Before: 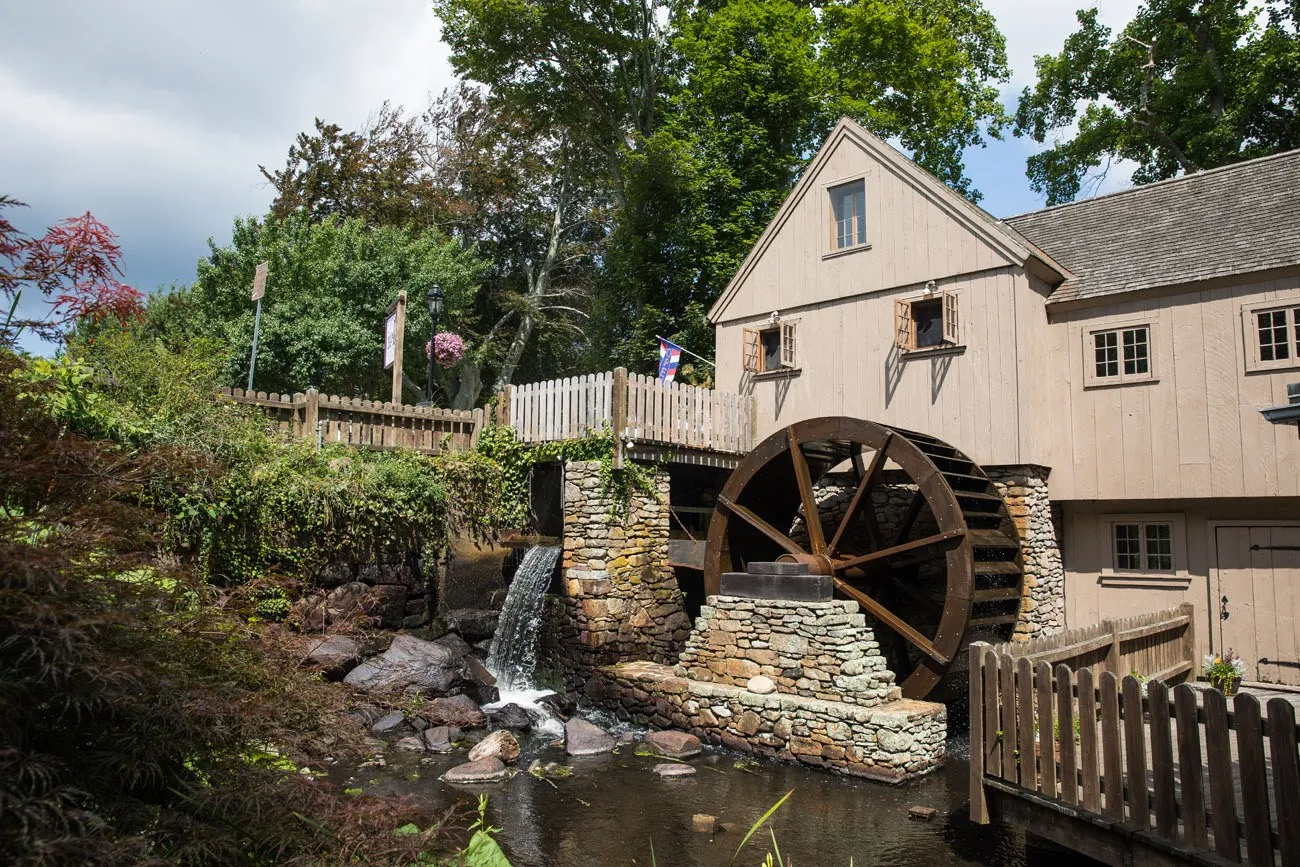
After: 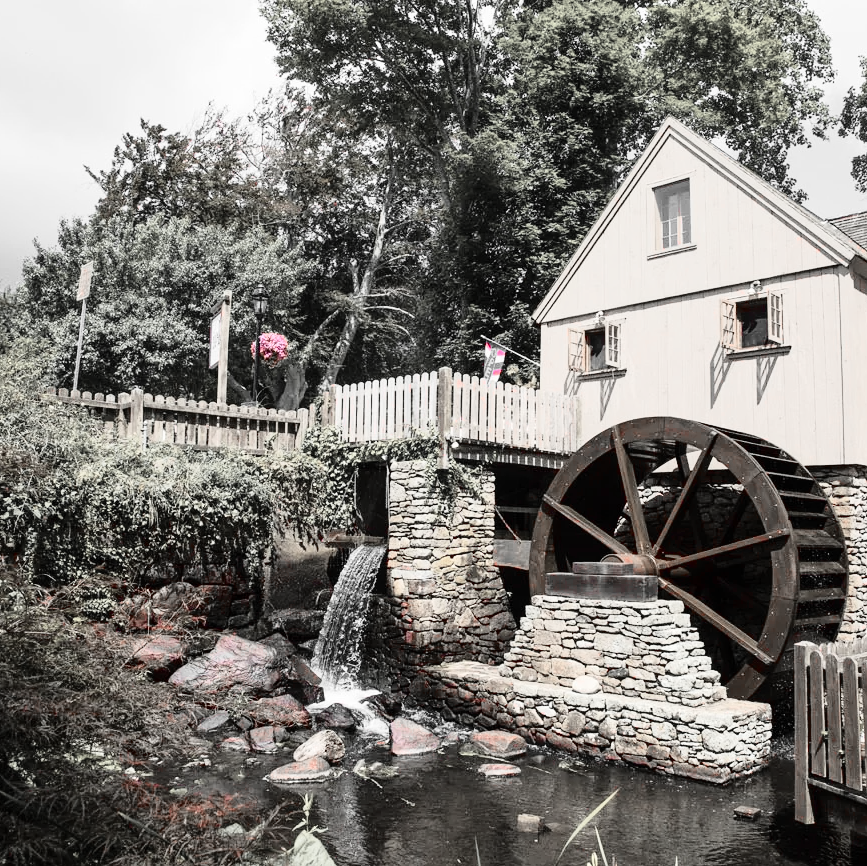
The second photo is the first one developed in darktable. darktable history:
crop and rotate: left 13.516%, right 19.742%
color zones: curves: ch1 [(0, 0.831) (0.08, 0.771) (0.157, 0.268) (0.241, 0.207) (0.562, -0.005) (0.714, -0.013) (0.876, 0.01) (1, 0.831)], mix 20.6%
tone curve: curves: ch0 [(0, 0) (0.003, 0.002) (0.011, 0.008) (0.025, 0.019) (0.044, 0.034) (0.069, 0.053) (0.1, 0.079) (0.136, 0.127) (0.177, 0.191) (0.224, 0.274) (0.277, 0.367) (0.335, 0.465) (0.399, 0.552) (0.468, 0.643) (0.543, 0.737) (0.623, 0.82) (0.709, 0.891) (0.801, 0.928) (0.898, 0.963) (1, 1)], color space Lab, independent channels, preserve colors none
